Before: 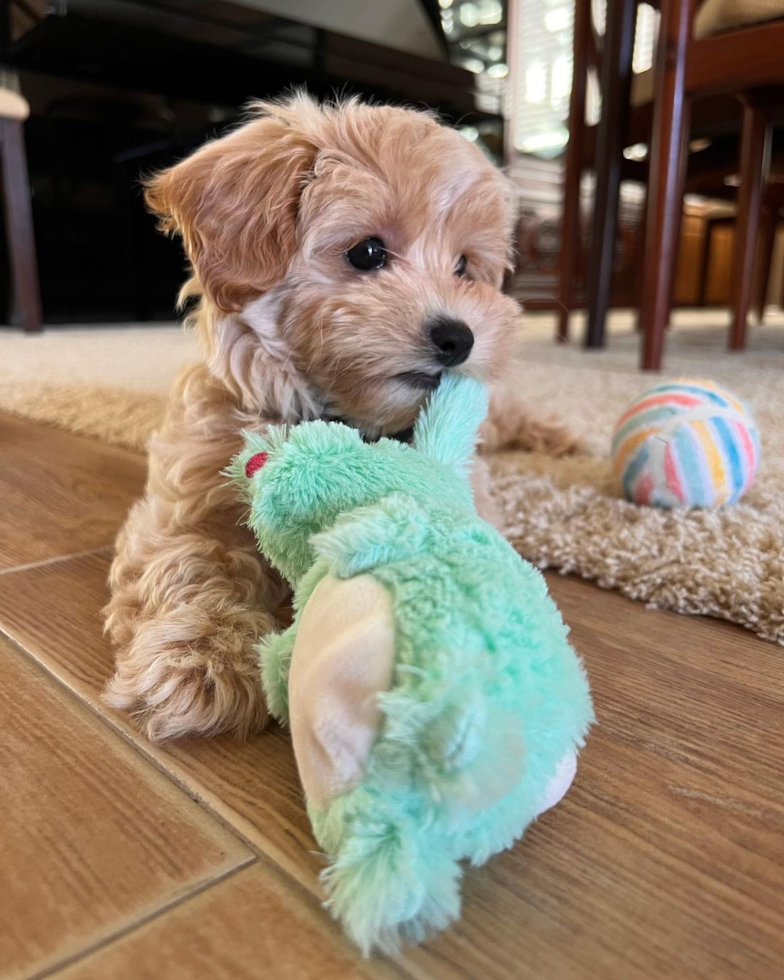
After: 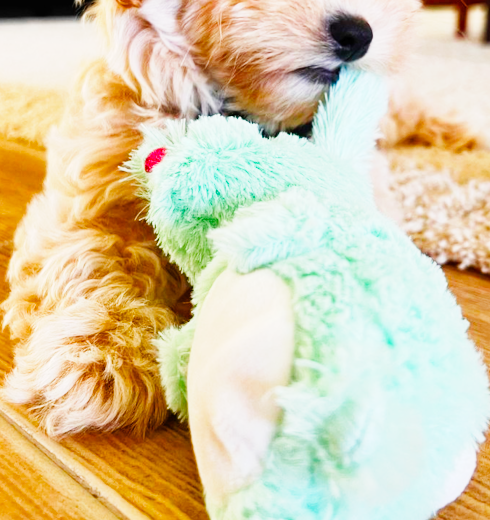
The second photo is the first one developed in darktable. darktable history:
crop: left 12.912%, top 31.145%, right 24.512%, bottom 15.76%
color balance rgb: linear chroma grading › global chroma 15.334%, perceptual saturation grading › global saturation 20%, perceptual saturation grading › highlights -25.472%, perceptual saturation grading › shadows 49.71%
base curve: curves: ch0 [(0, 0) (0, 0.001) (0.001, 0.001) (0.004, 0.002) (0.007, 0.004) (0.015, 0.013) (0.033, 0.045) (0.052, 0.096) (0.075, 0.17) (0.099, 0.241) (0.163, 0.42) (0.219, 0.55) (0.259, 0.616) (0.327, 0.722) (0.365, 0.765) (0.522, 0.873) (0.547, 0.881) (0.689, 0.919) (0.826, 0.952) (1, 1)], preserve colors none
